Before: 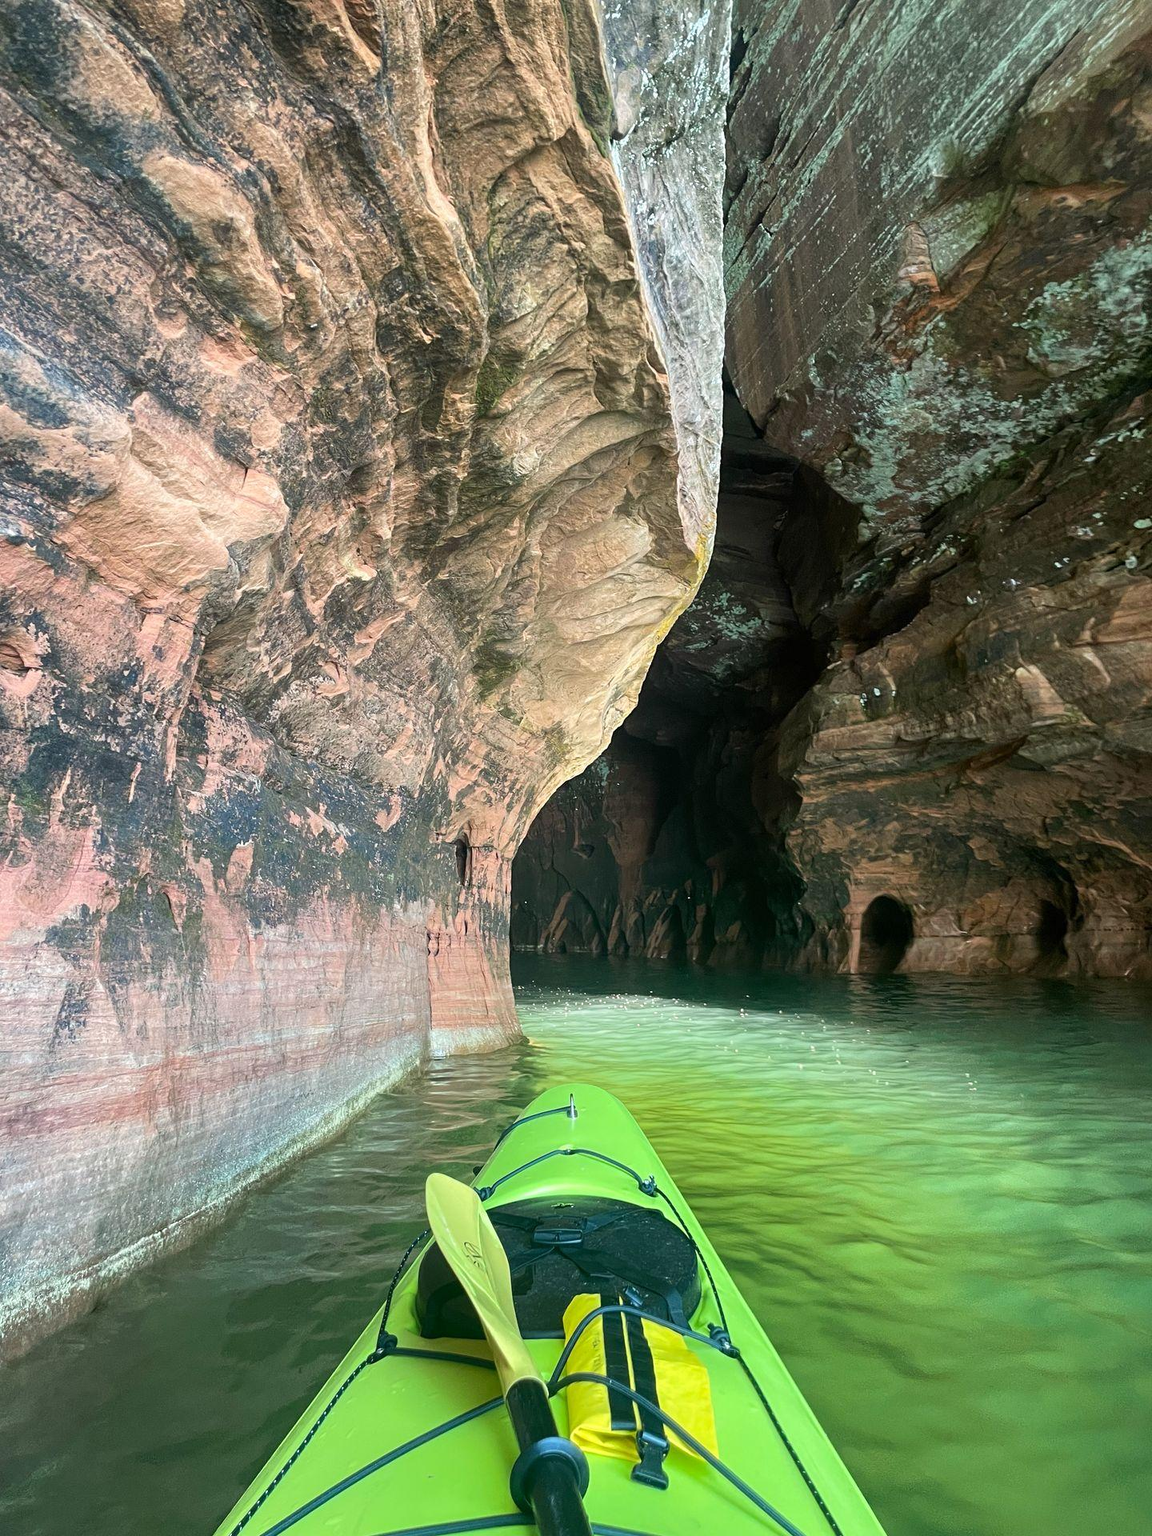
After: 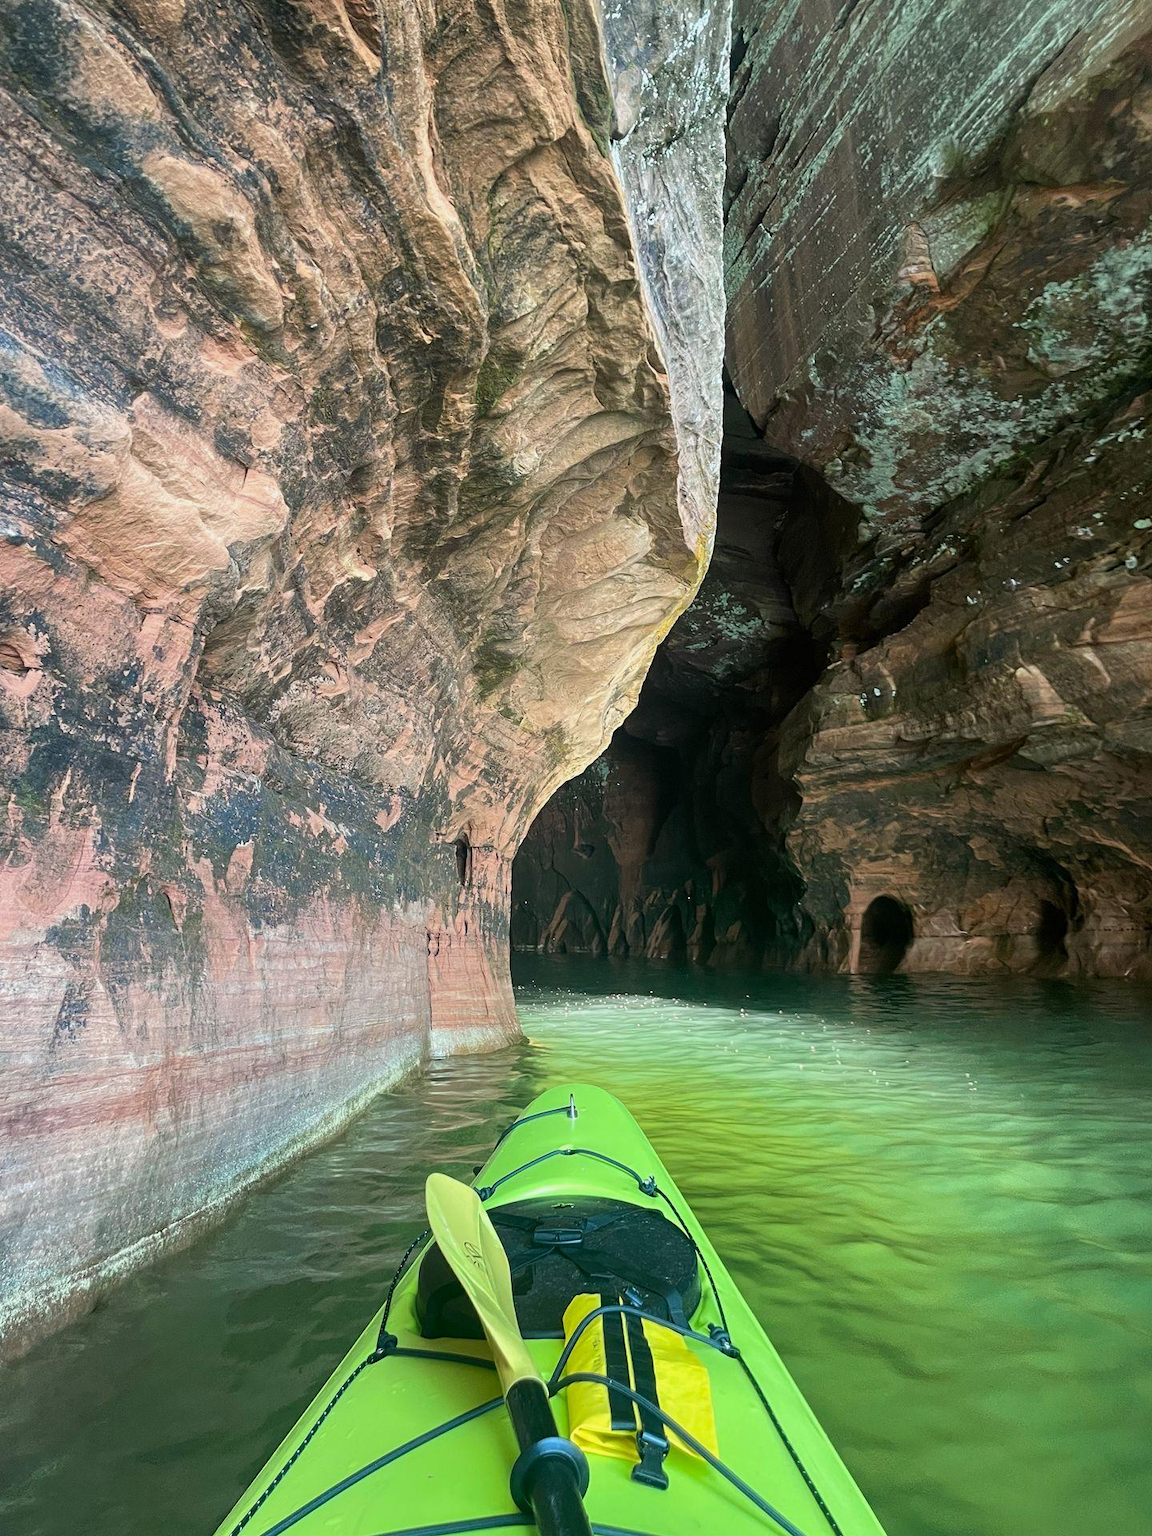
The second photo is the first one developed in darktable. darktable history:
exposure: exposure -0.116 EV, compensate exposure bias true, compensate highlight preservation false
color zones: curves: ch0 [(0.068, 0.464) (0.25, 0.5) (0.48, 0.508) (0.75, 0.536) (0.886, 0.476) (0.967, 0.456)]; ch1 [(0.066, 0.456) (0.25, 0.5) (0.616, 0.508) (0.746, 0.56) (0.934, 0.444)]
